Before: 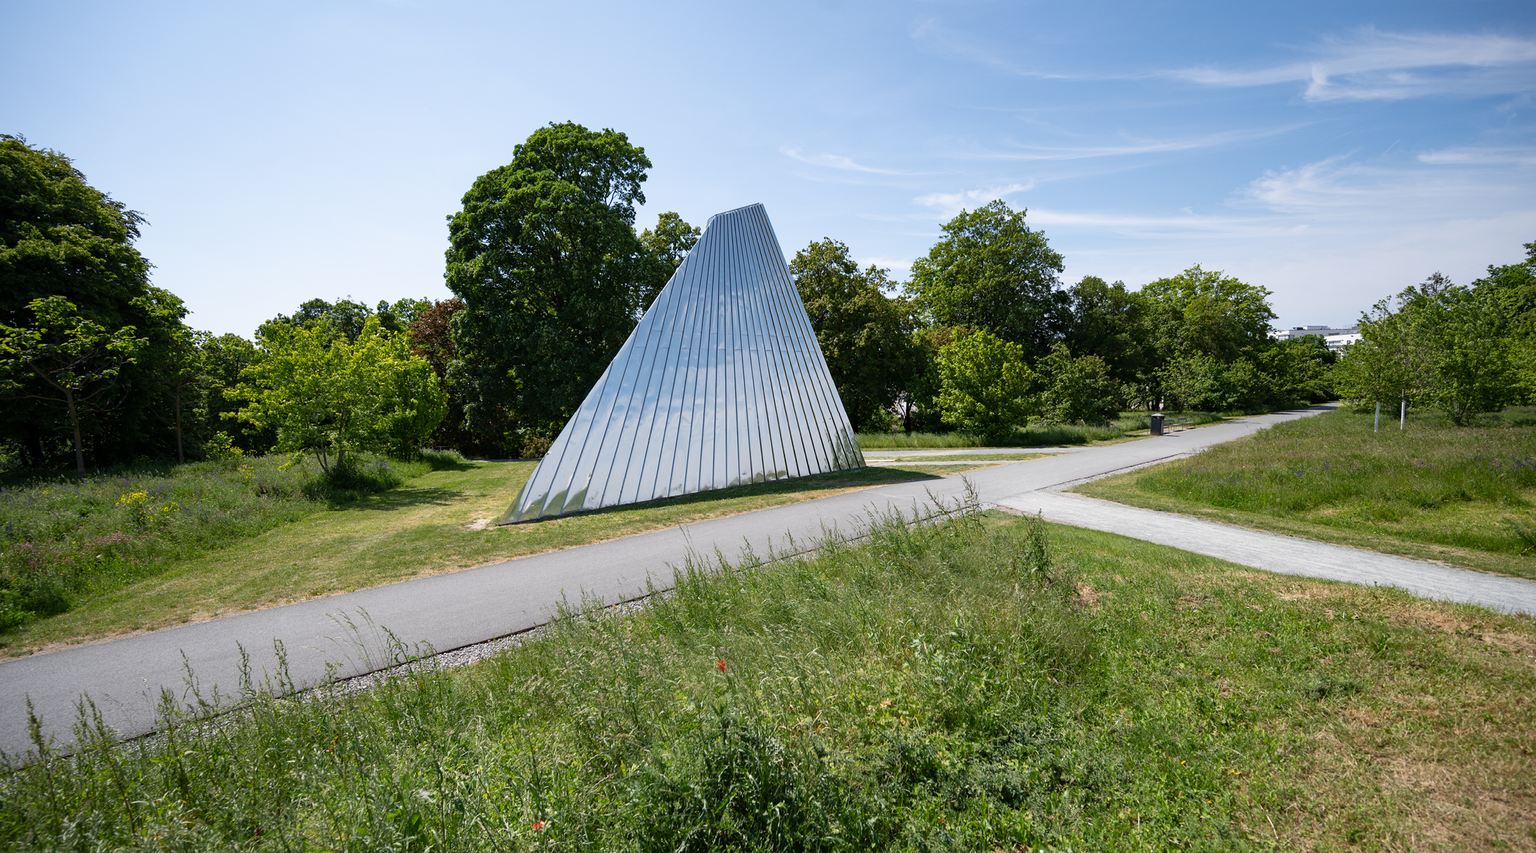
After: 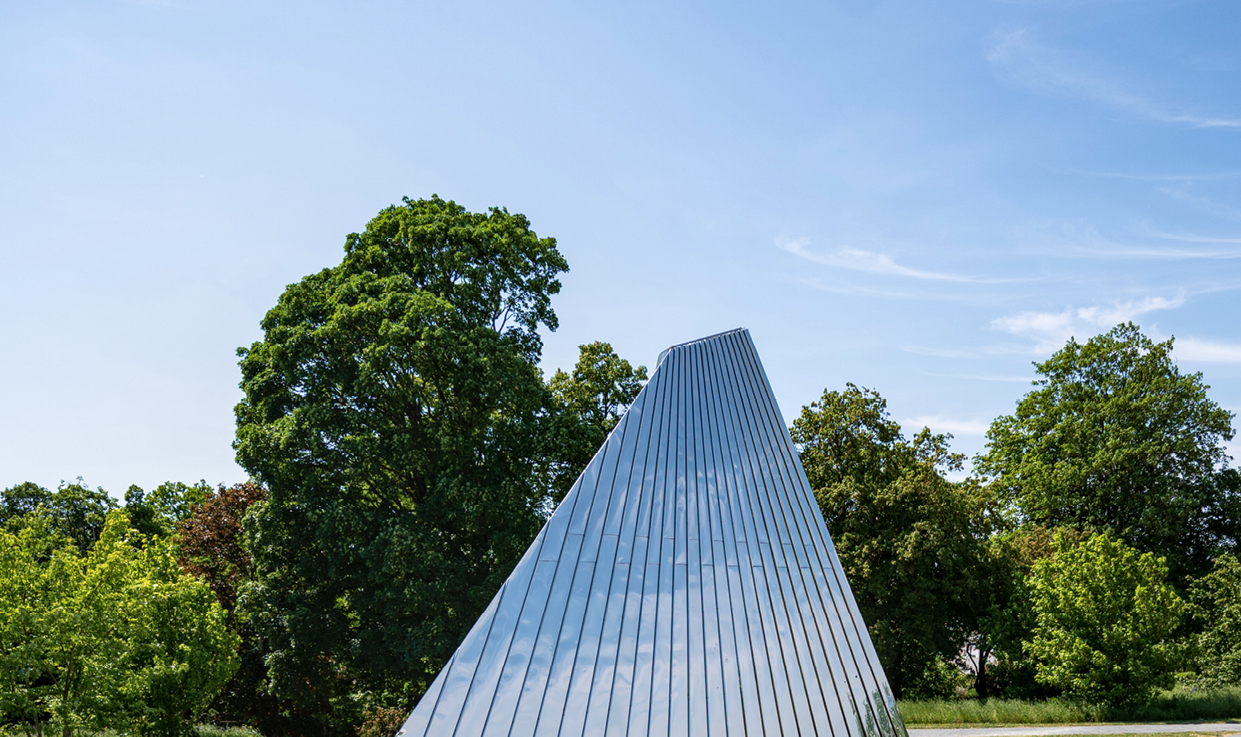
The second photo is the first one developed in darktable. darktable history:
crop: left 19.556%, right 30.401%, bottom 46.458%
local contrast: detail 130%
exposure: compensate exposure bias true, compensate highlight preservation false
velvia: on, module defaults
